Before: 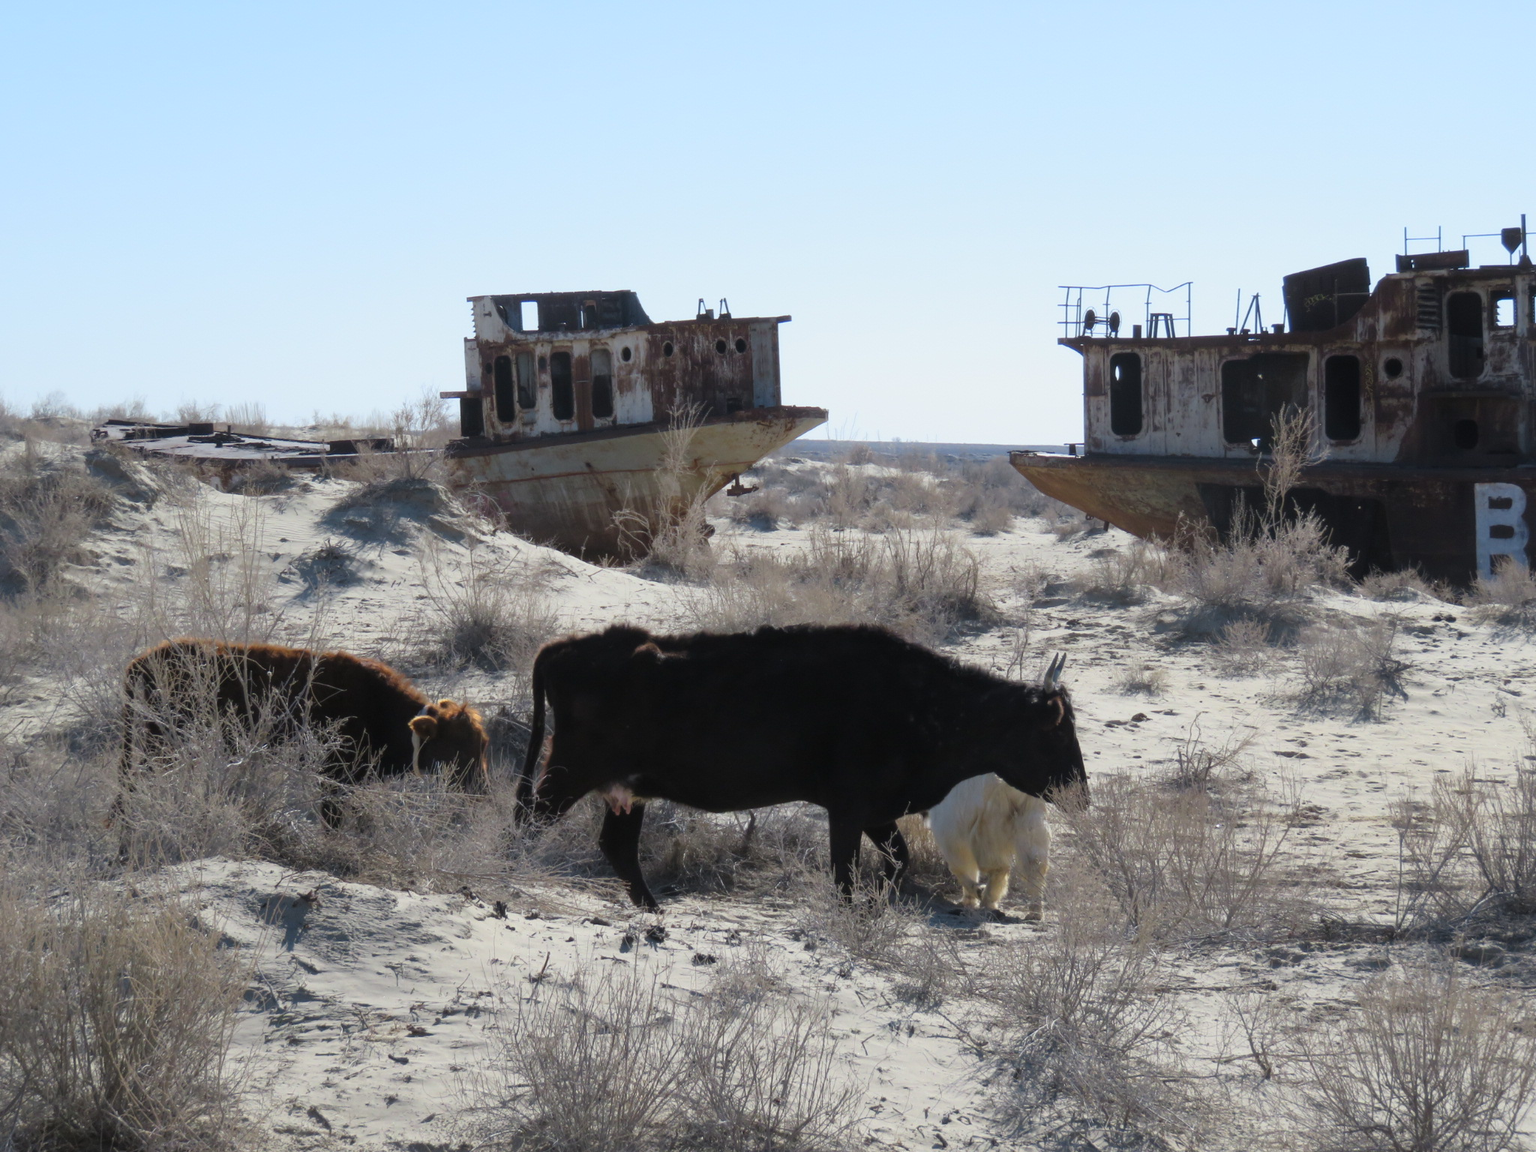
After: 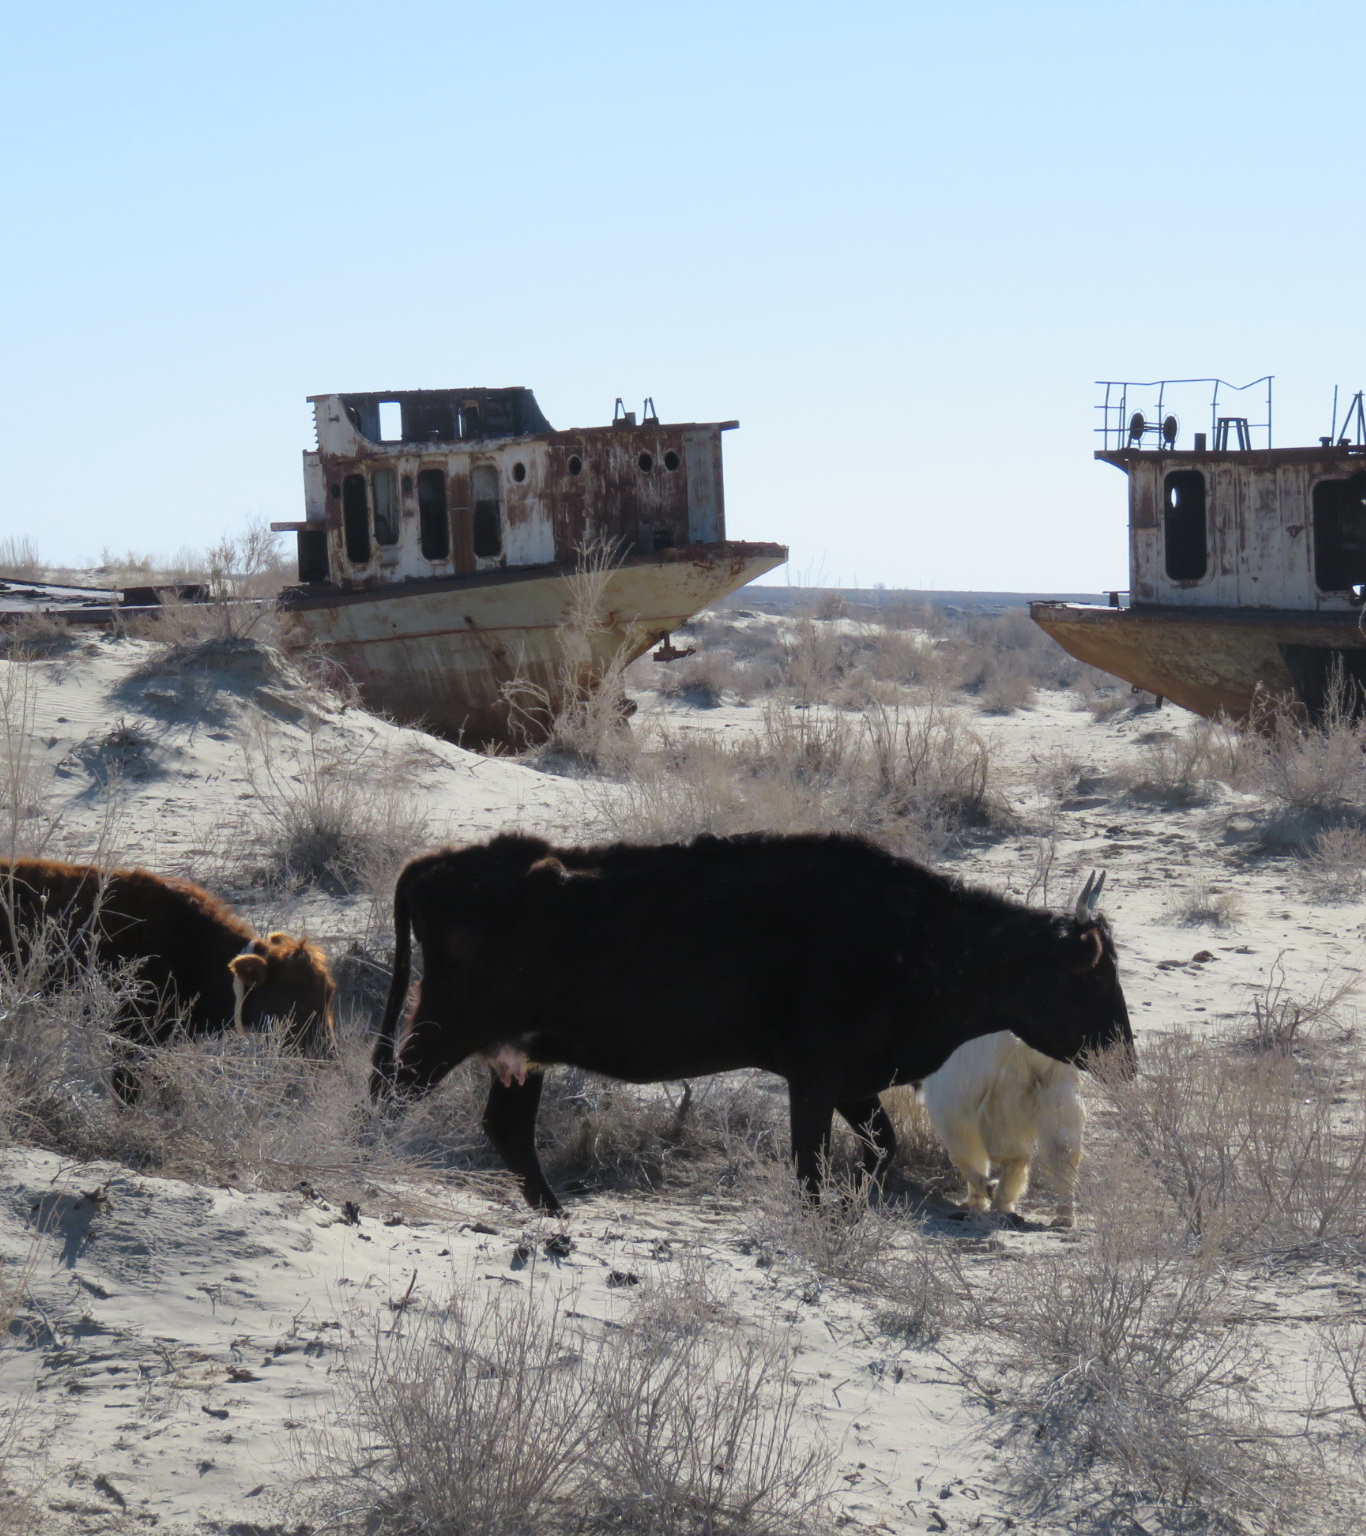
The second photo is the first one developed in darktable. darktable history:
tone equalizer: -8 EV -1.84 EV, -7 EV -1.16 EV, -6 EV -1.62 EV, smoothing diameter 25%, edges refinement/feathering 10, preserve details guided filter
crop and rotate: left 15.446%, right 17.836%
